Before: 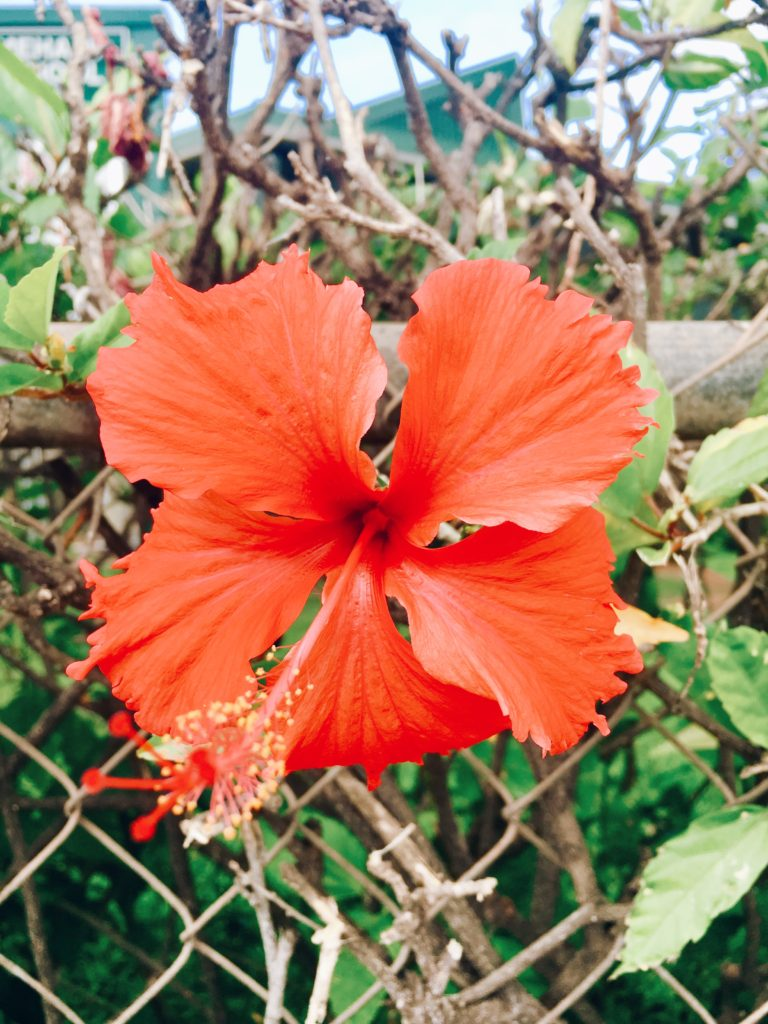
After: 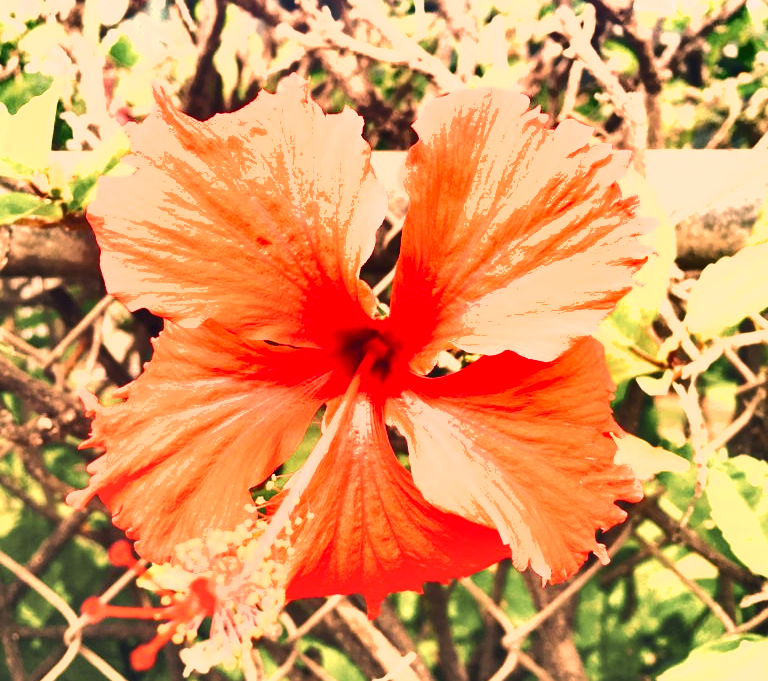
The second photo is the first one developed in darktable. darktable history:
exposure: black level correction 0, exposure 1.45 EV, compensate exposure bias true, compensate highlight preservation false
shadows and highlights: low approximation 0.01, soften with gaussian
crop: top 16.727%, bottom 16.727%
color correction: highlights a* 40, highlights b* 40, saturation 0.69
